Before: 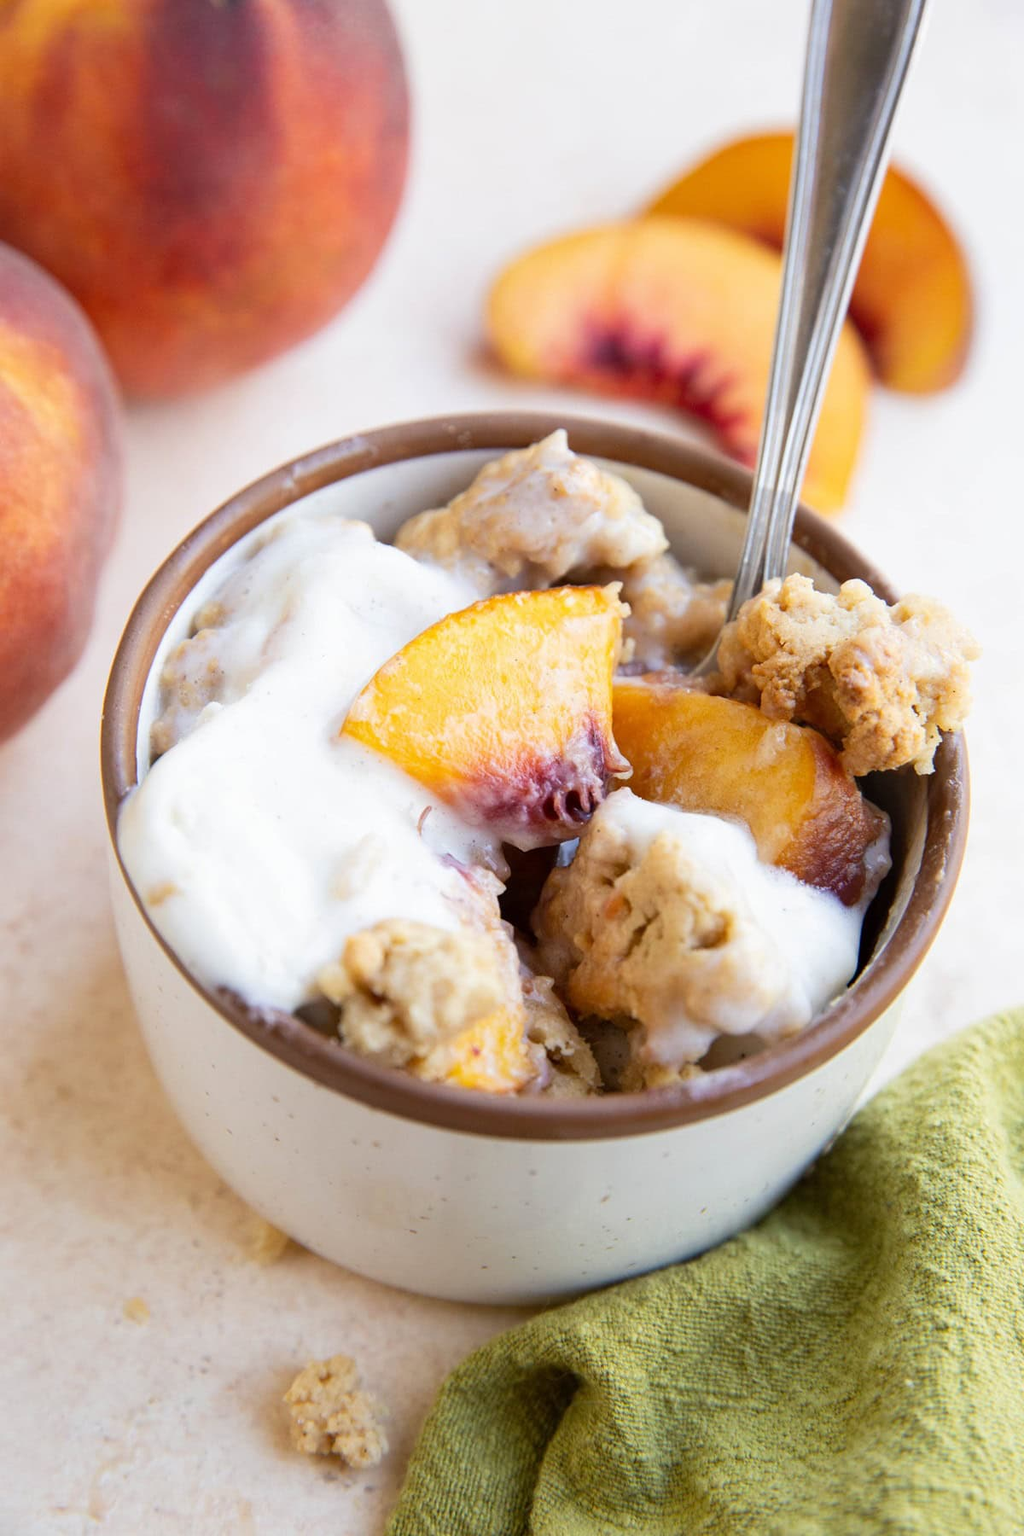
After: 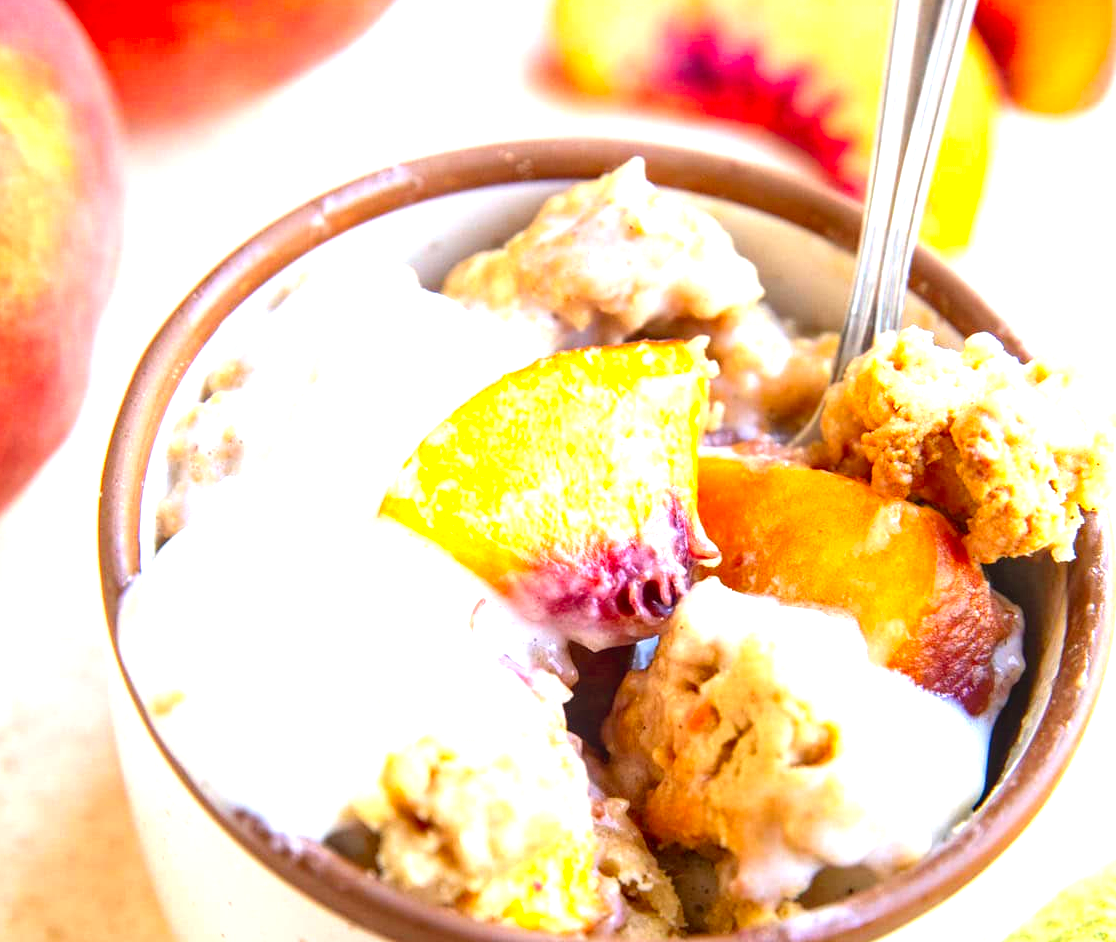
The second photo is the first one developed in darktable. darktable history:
local contrast: on, module defaults
contrast brightness saturation: saturation 0.5
crop: left 1.744%, top 19.225%, right 5.069%, bottom 28.357%
exposure: black level correction 0, exposure 1.015 EV, compensate exposure bias true, compensate highlight preservation false
